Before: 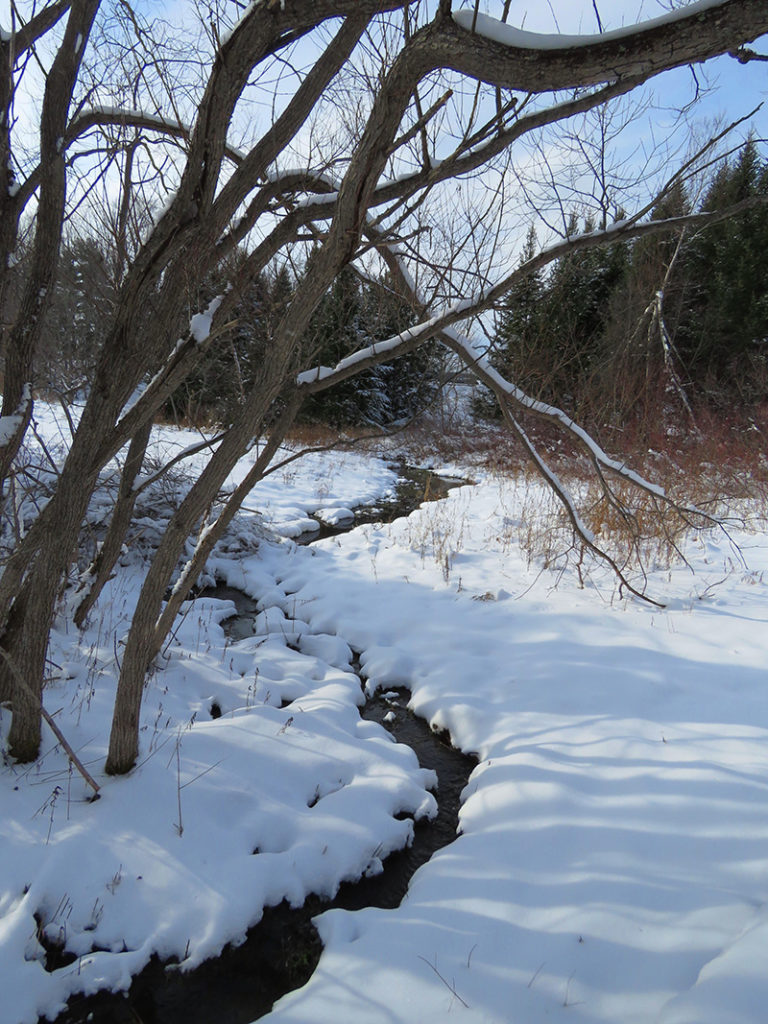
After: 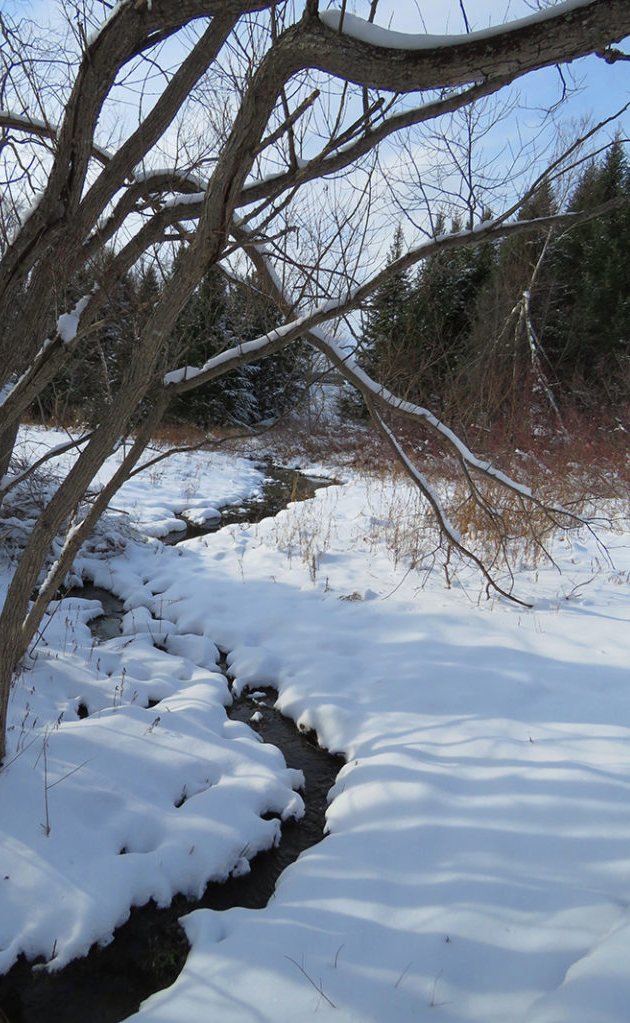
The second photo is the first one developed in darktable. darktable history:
tone equalizer: -7 EV 0.179 EV, -6 EV 0.143 EV, -5 EV 0.094 EV, -4 EV 0.058 EV, -2 EV -0.038 EV, -1 EV -0.05 EV, +0 EV -0.063 EV
crop: left 17.352%, bottom 0.03%
